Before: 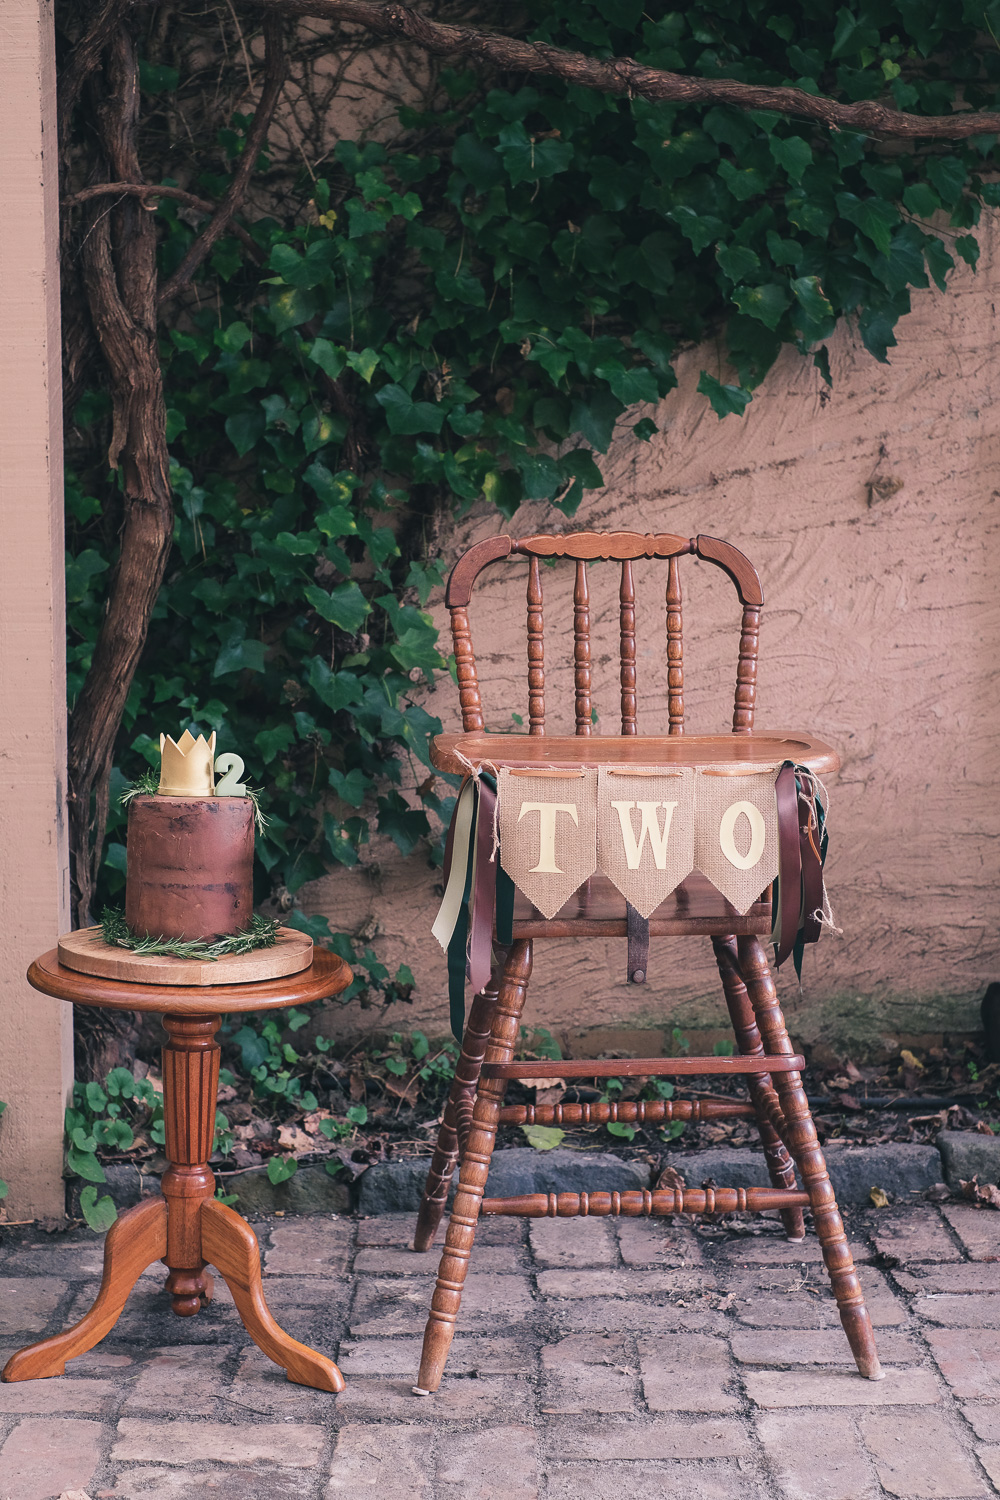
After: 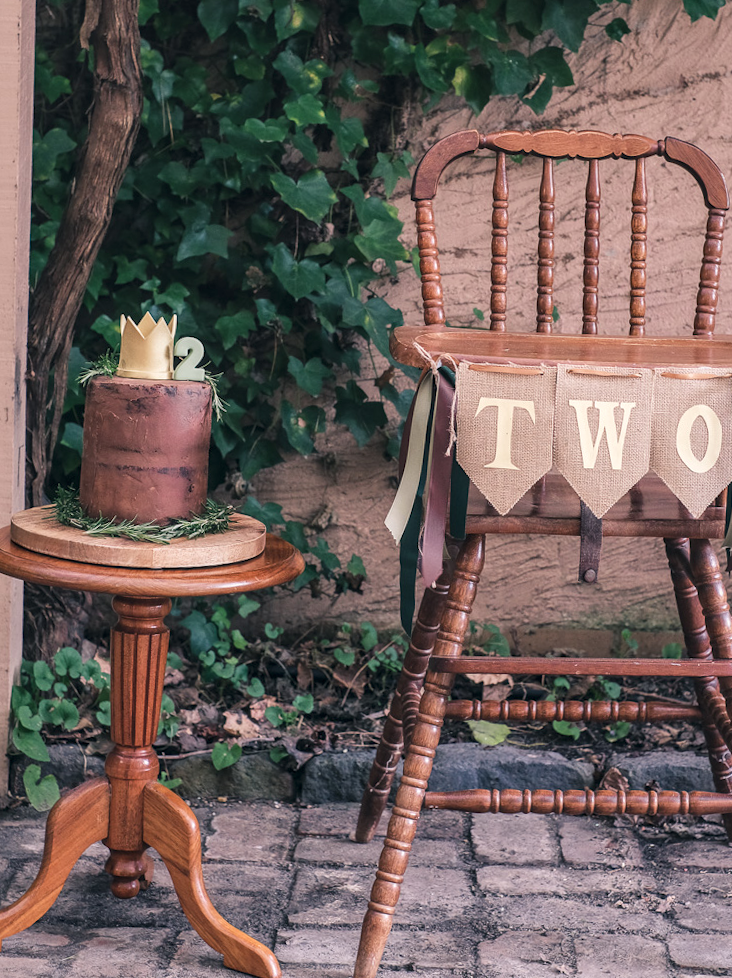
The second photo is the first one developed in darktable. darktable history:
shadows and highlights: shadows 25, highlights -25
crop: left 6.488%, top 27.668%, right 24.183%, bottom 8.656%
rotate and perspective: rotation 2.17°, automatic cropping off
local contrast: detail 130%
